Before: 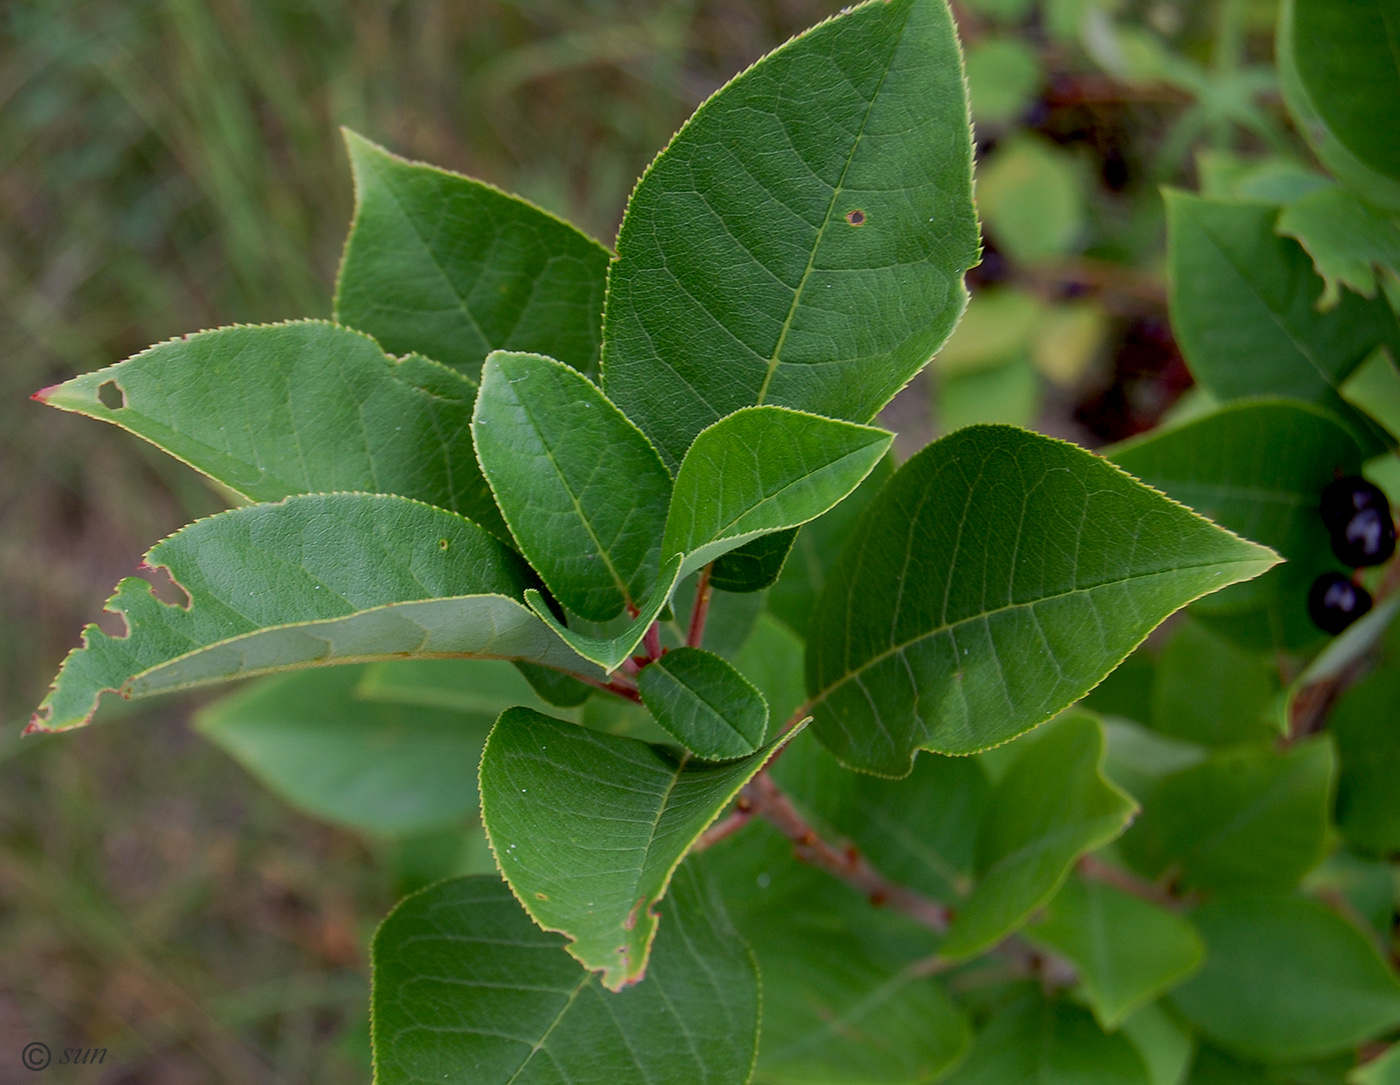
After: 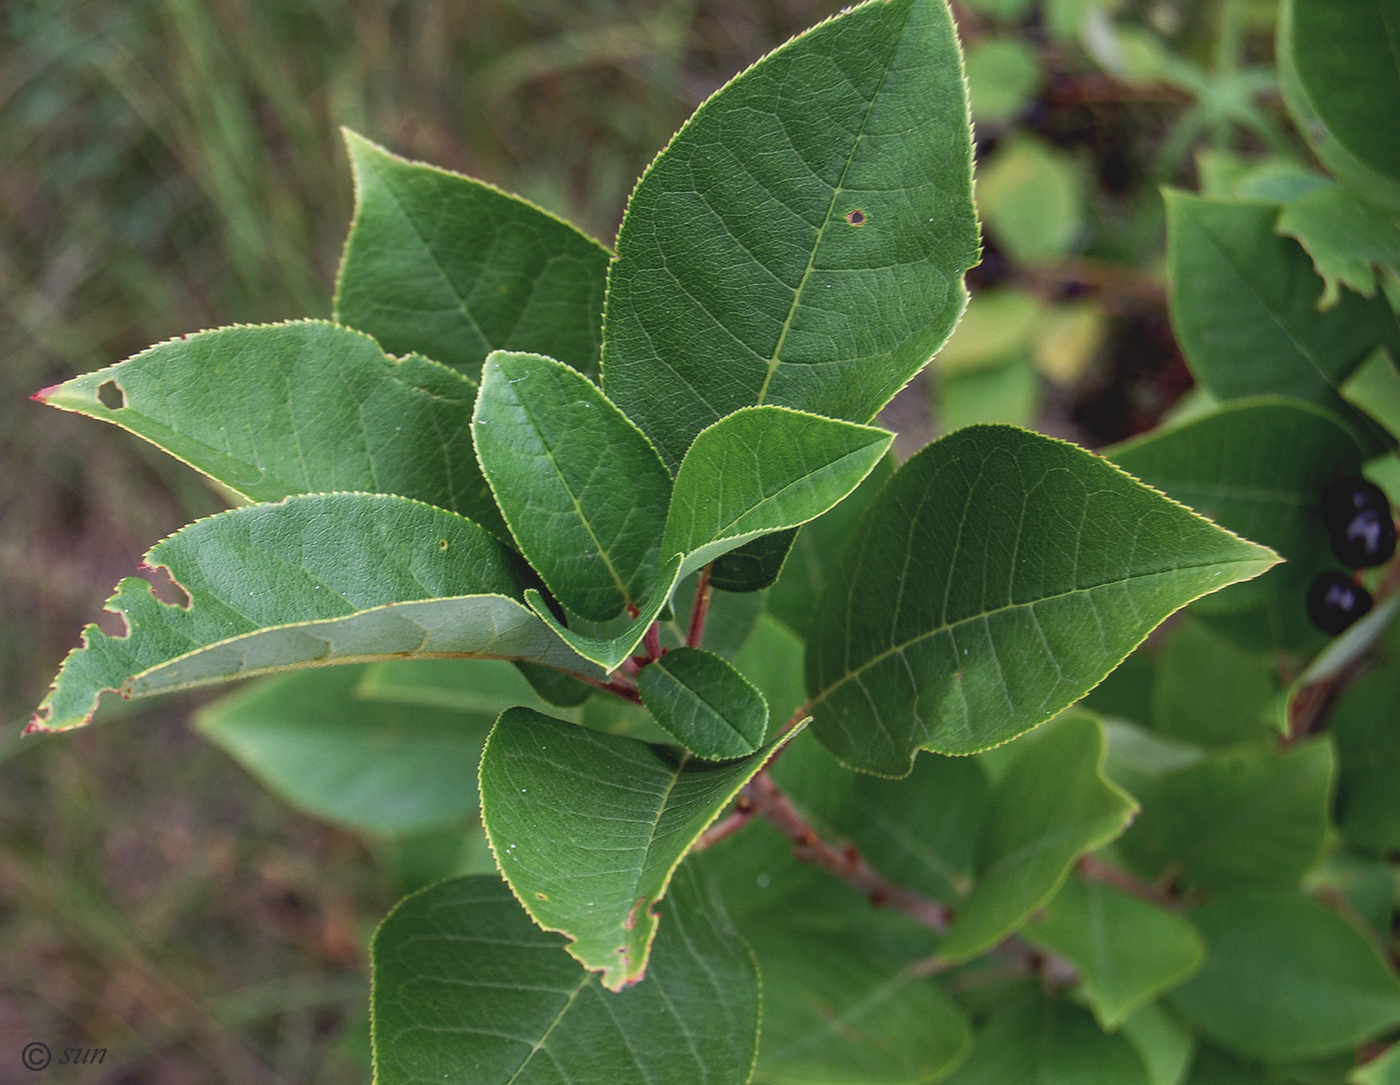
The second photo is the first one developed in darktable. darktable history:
local contrast: highlights 30%, detail 150%
haze removal: compatibility mode true, adaptive false
exposure: black level correction -0.023, exposure -0.039 EV, compensate highlight preservation false
